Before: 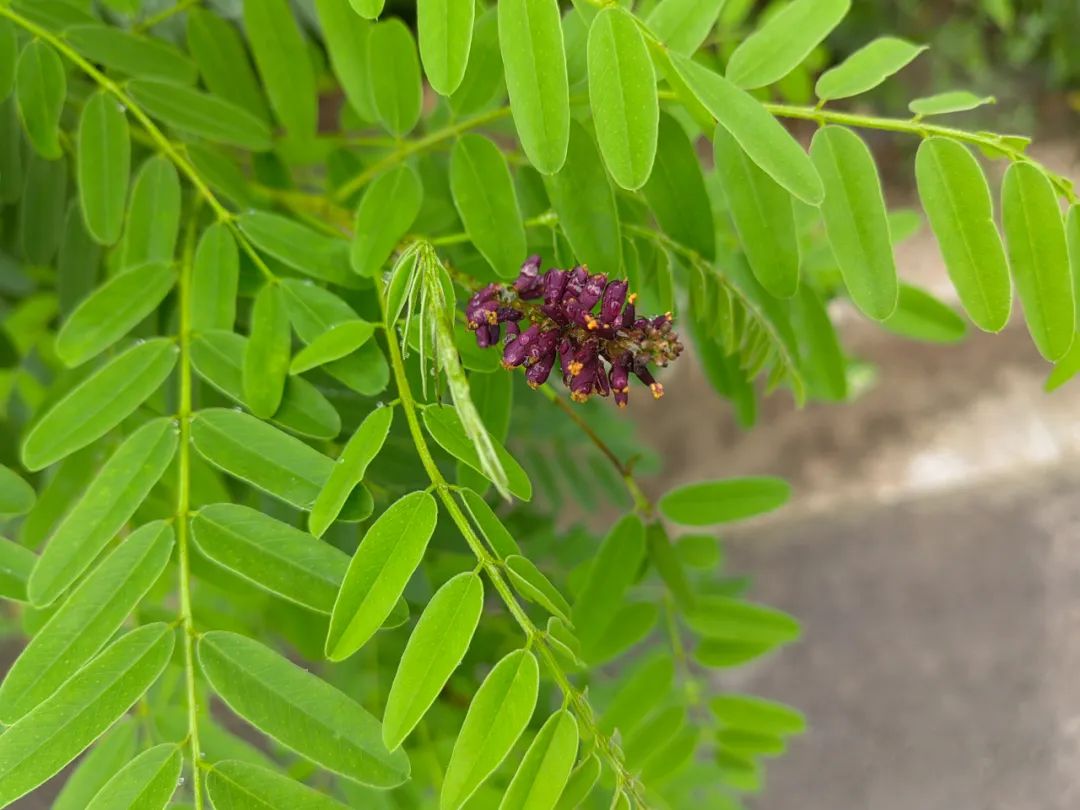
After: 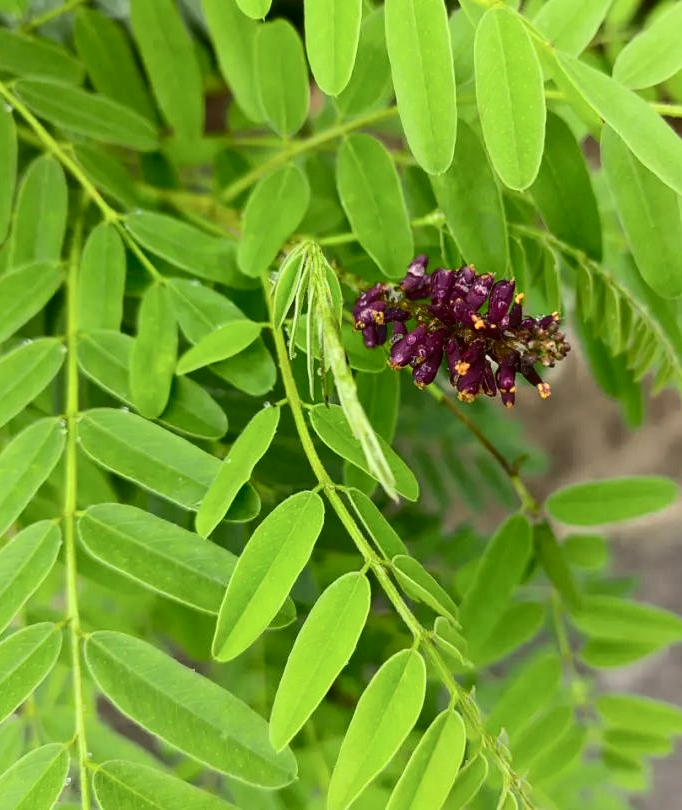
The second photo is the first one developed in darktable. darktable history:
contrast brightness saturation: contrast 0.295
crop: left 10.475%, right 26.374%
